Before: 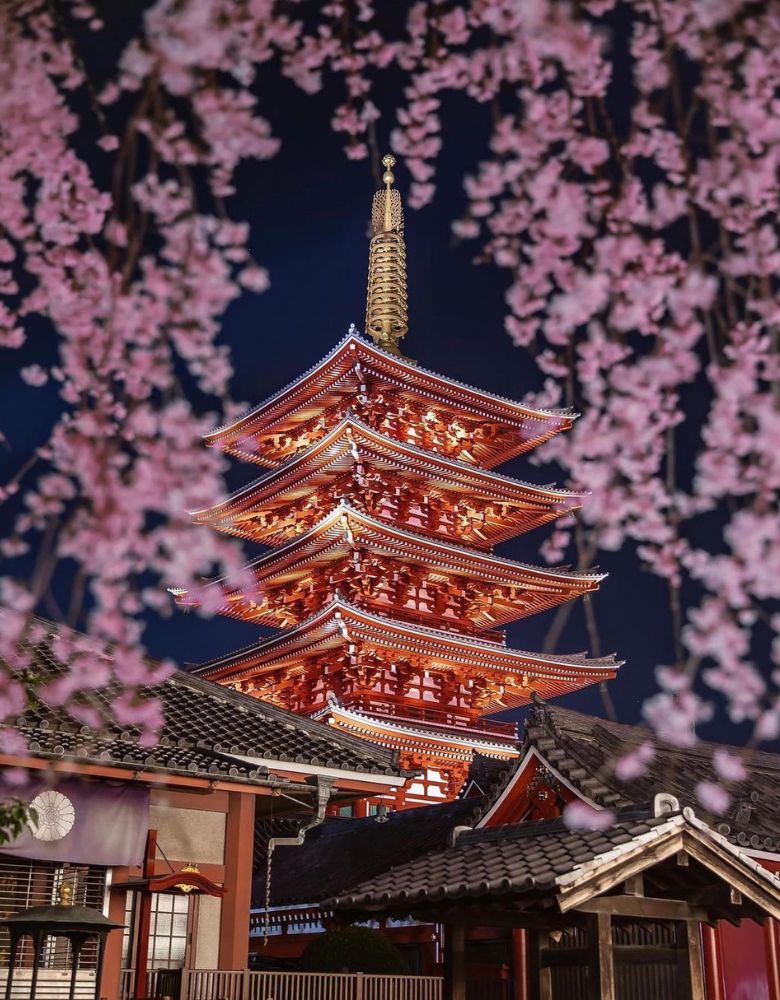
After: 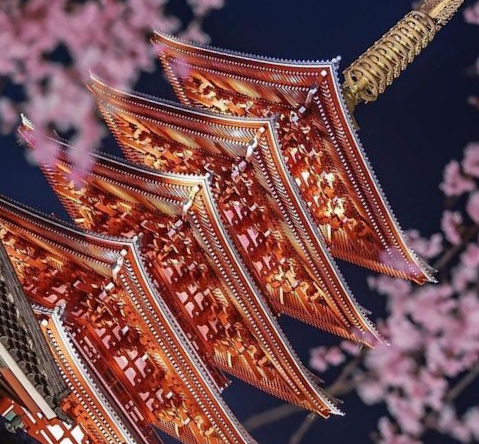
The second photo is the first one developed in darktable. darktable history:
crop and rotate: angle -44.99°, top 16.542%, right 0.791%, bottom 11.747%
